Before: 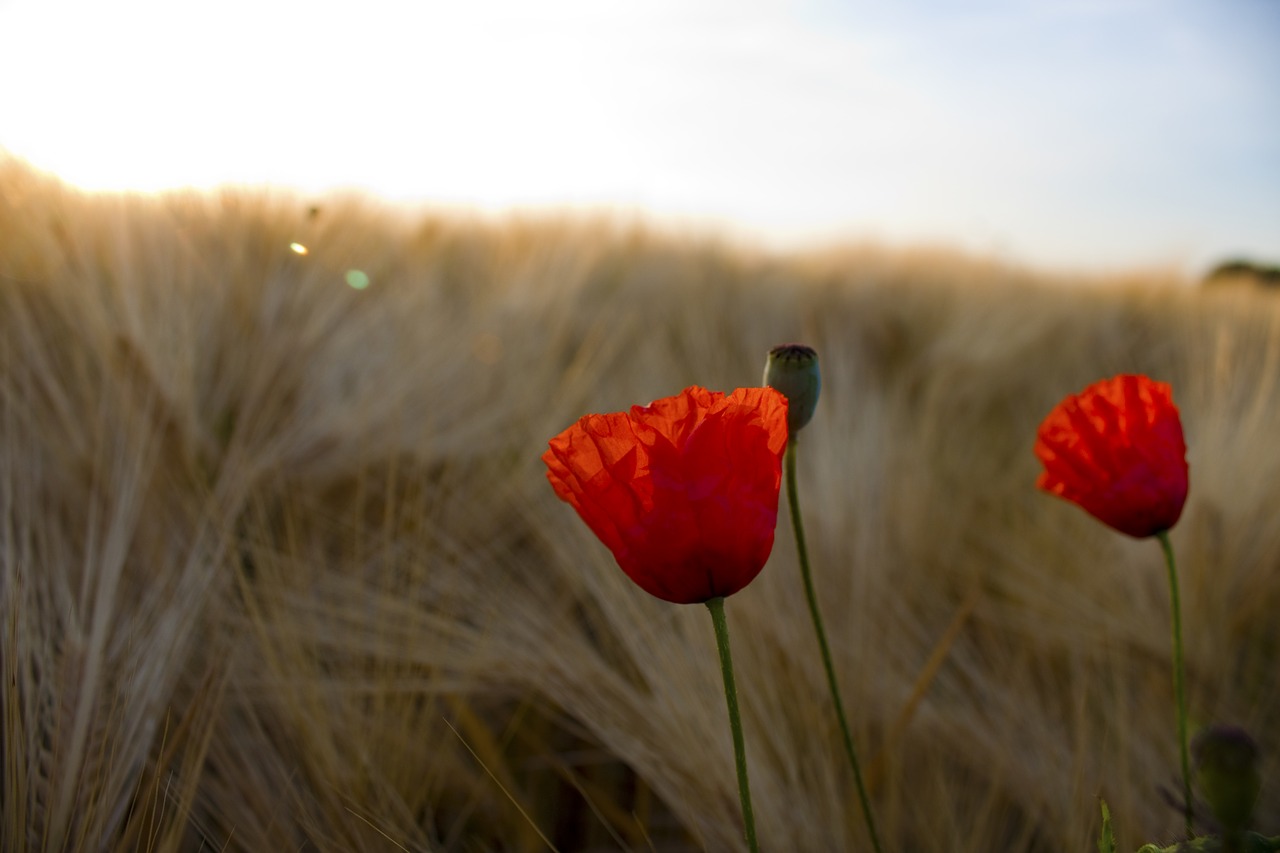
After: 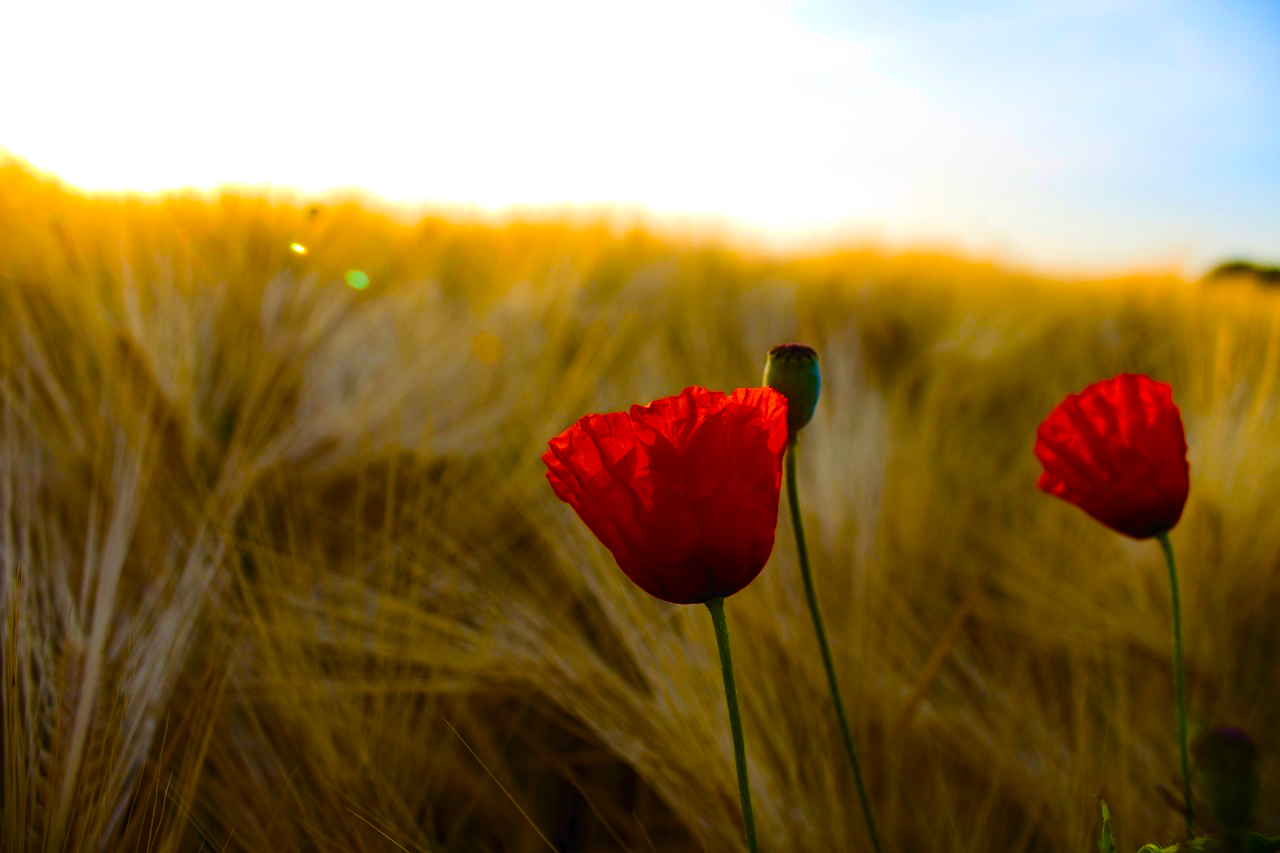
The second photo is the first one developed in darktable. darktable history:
tone curve: curves: ch0 [(0, 0) (0.003, 0.02) (0.011, 0.023) (0.025, 0.028) (0.044, 0.045) (0.069, 0.063) (0.1, 0.09) (0.136, 0.122) (0.177, 0.166) (0.224, 0.223) (0.277, 0.297) (0.335, 0.384) (0.399, 0.461) (0.468, 0.549) (0.543, 0.632) (0.623, 0.705) (0.709, 0.772) (0.801, 0.844) (0.898, 0.91) (1, 1)], color space Lab, independent channels, preserve colors none
color correction: highlights b* -0.023, saturation 1.29
color balance rgb: shadows fall-off 298.51%, white fulcrum 2 EV, highlights fall-off 299.665%, perceptual saturation grading › global saturation 35.88%, perceptual saturation grading › shadows 36.168%, mask middle-gray fulcrum 99.268%, global vibrance 30.063%, contrast gray fulcrum 38.37%, contrast 10.336%
